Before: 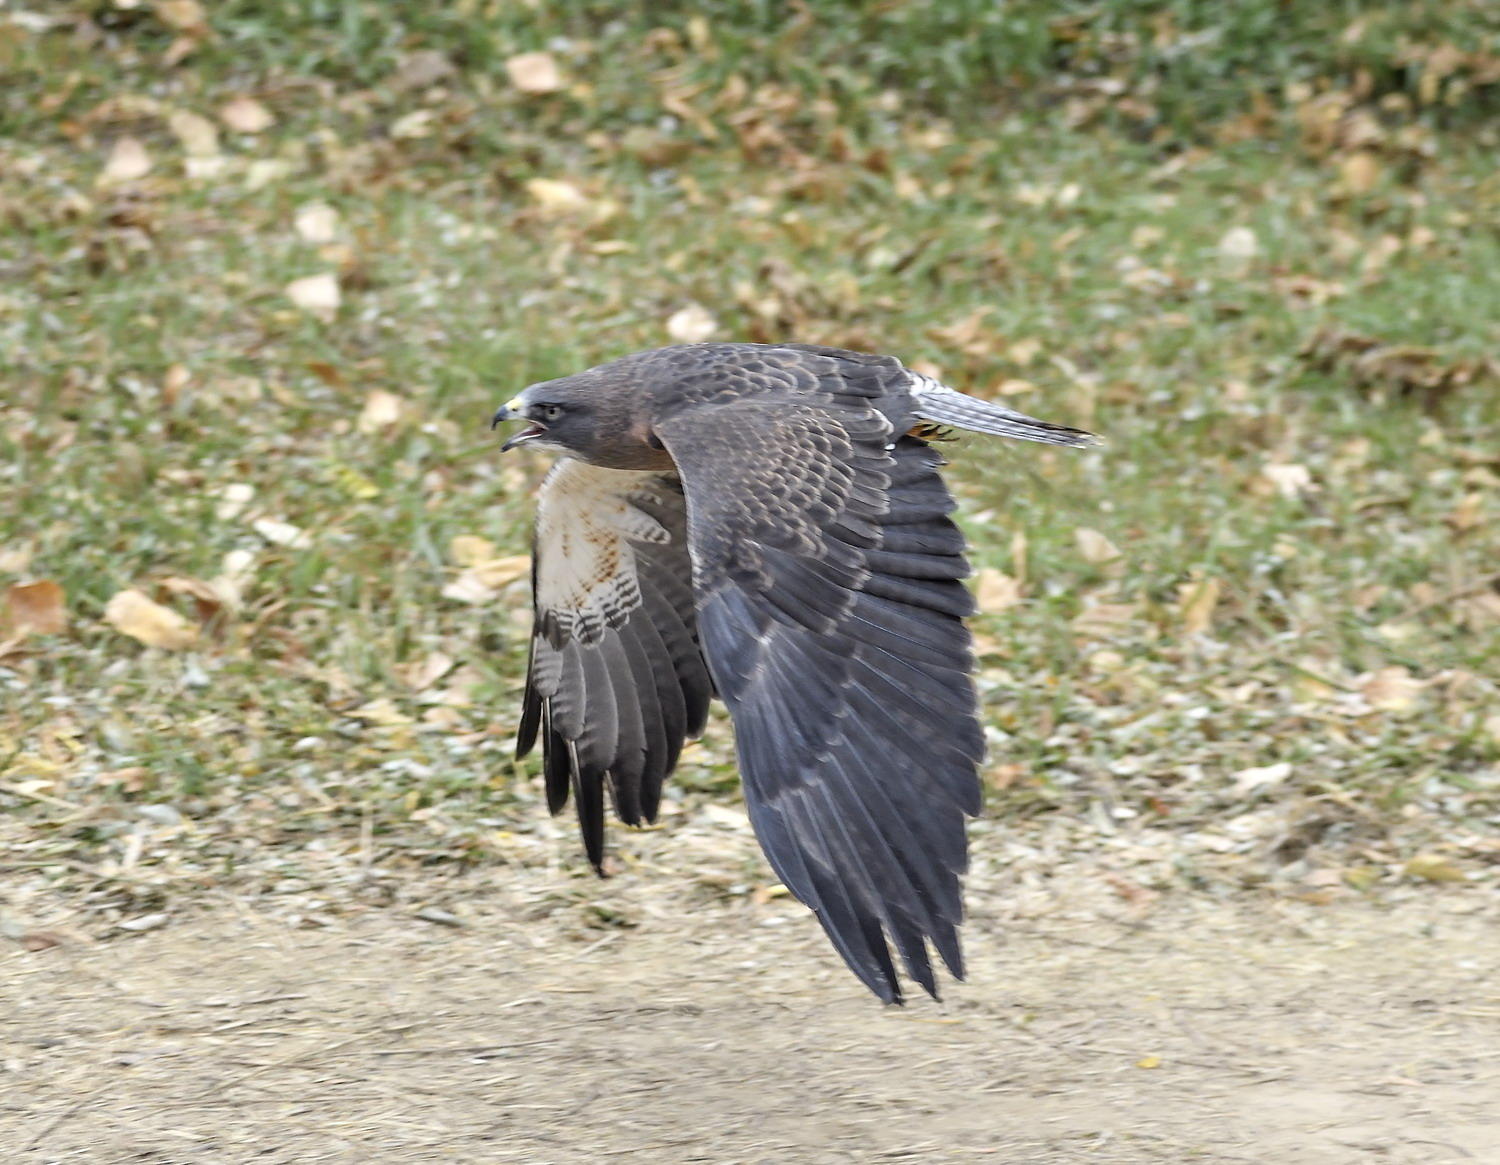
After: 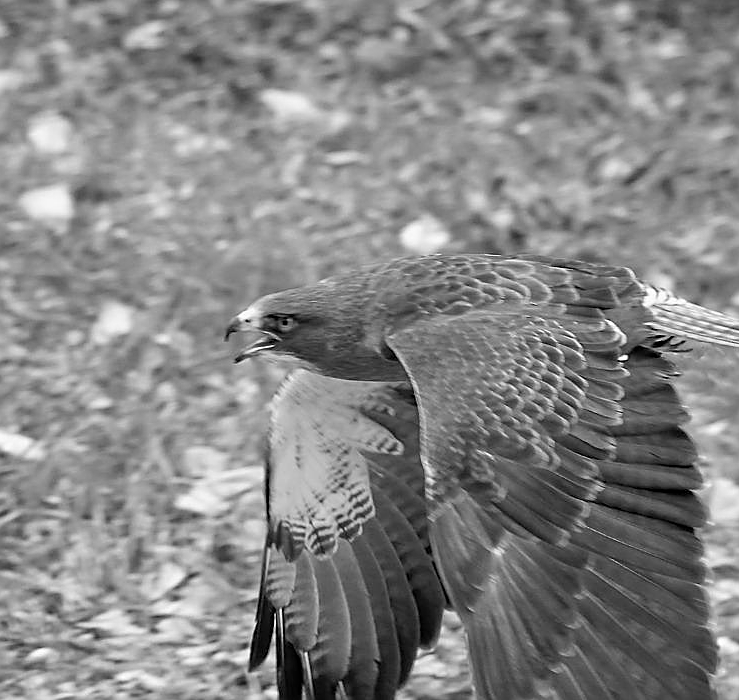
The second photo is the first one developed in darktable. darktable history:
monochrome: a -11.7, b 1.62, size 0.5, highlights 0.38
crop: left 17.835%, top 7.675%, right 32.881%, bottom 32.213%
sharpen: on, module defaults
